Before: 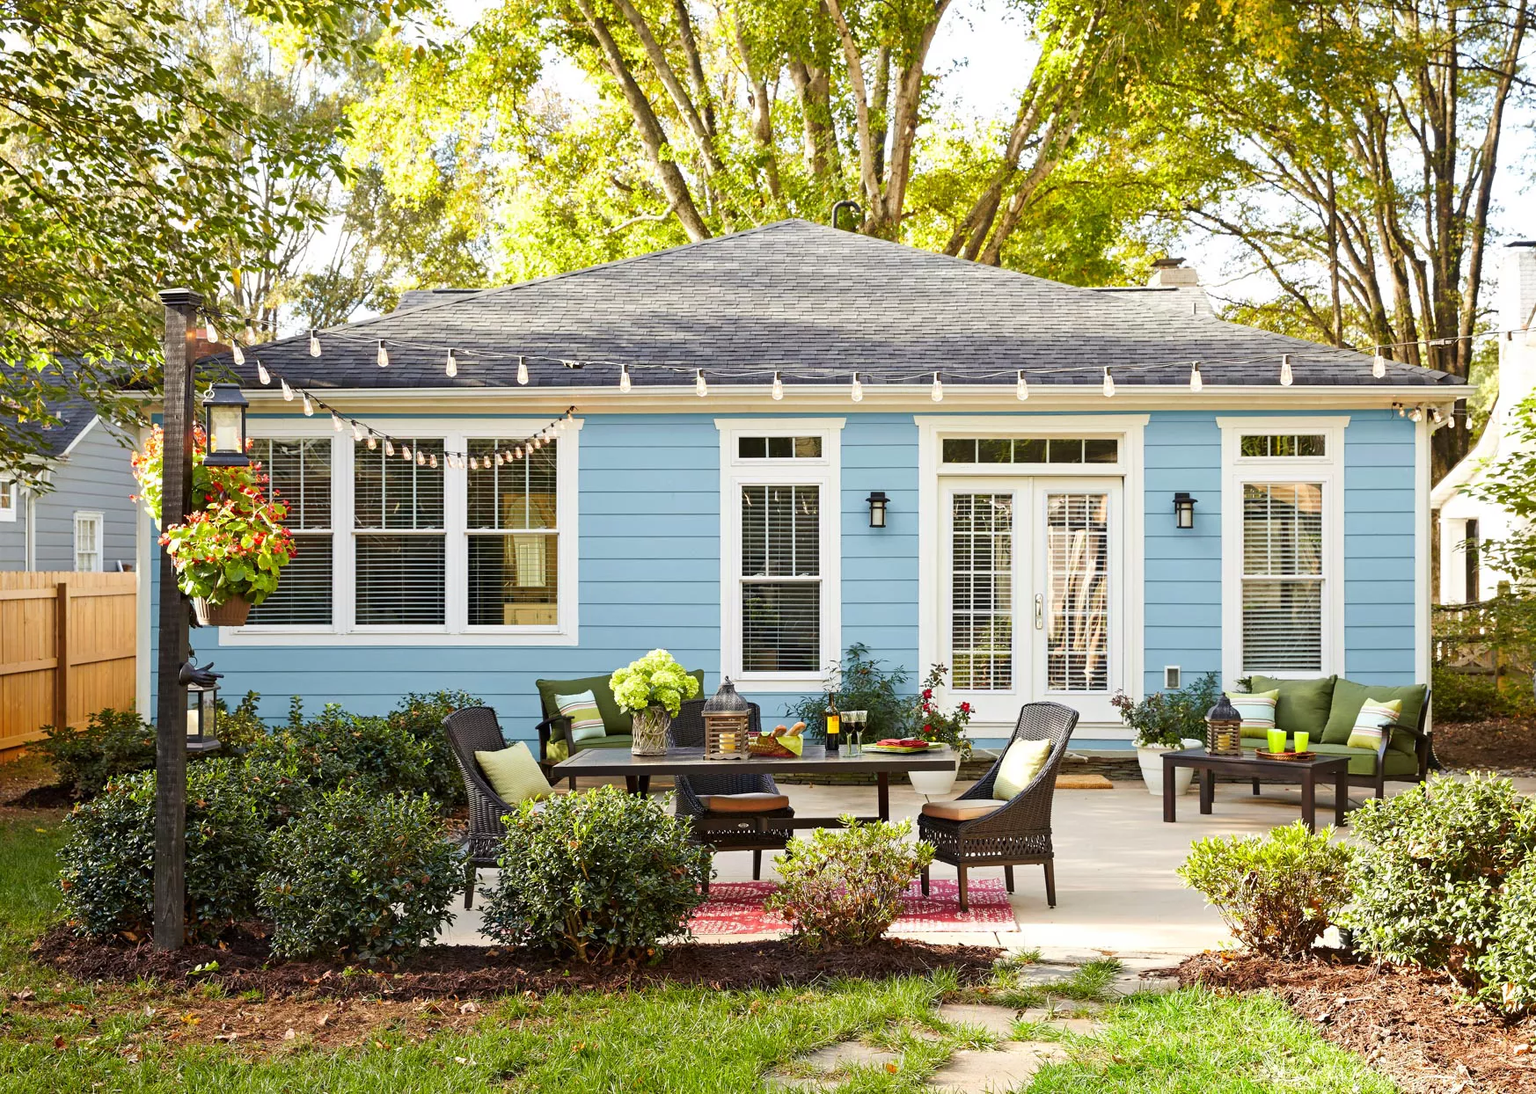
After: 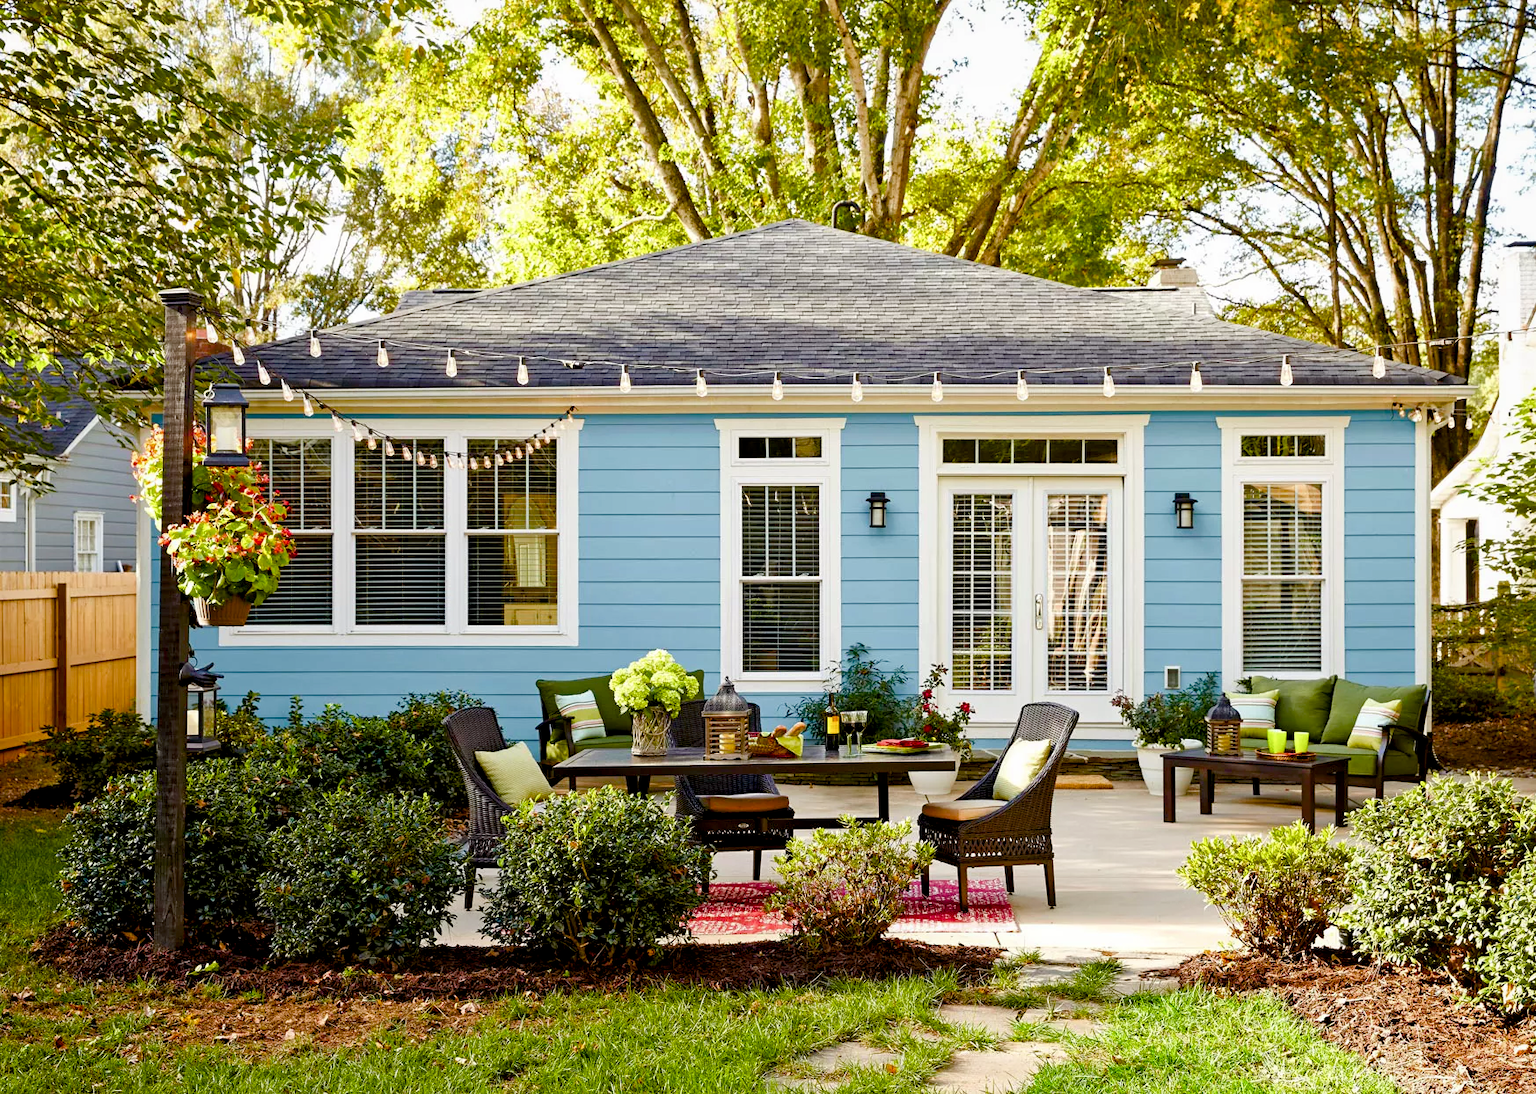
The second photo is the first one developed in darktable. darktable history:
local contrast: mode bilateral grid, contrast 19, coarseness 51, detail 120%, midtone range 0.2
color balance rgb: perceptual saturation grading › global saturation 20%, perceptual saturation grading › highlights -50.569%, perceptual saturation grading › shadows 30.422%, perceptual brilliance grading › global brilliance 10.692%, global vibrance 32.535%
exposure: black level correction 0.011, exposure -0.474 EV, compensate highlight preservation false
